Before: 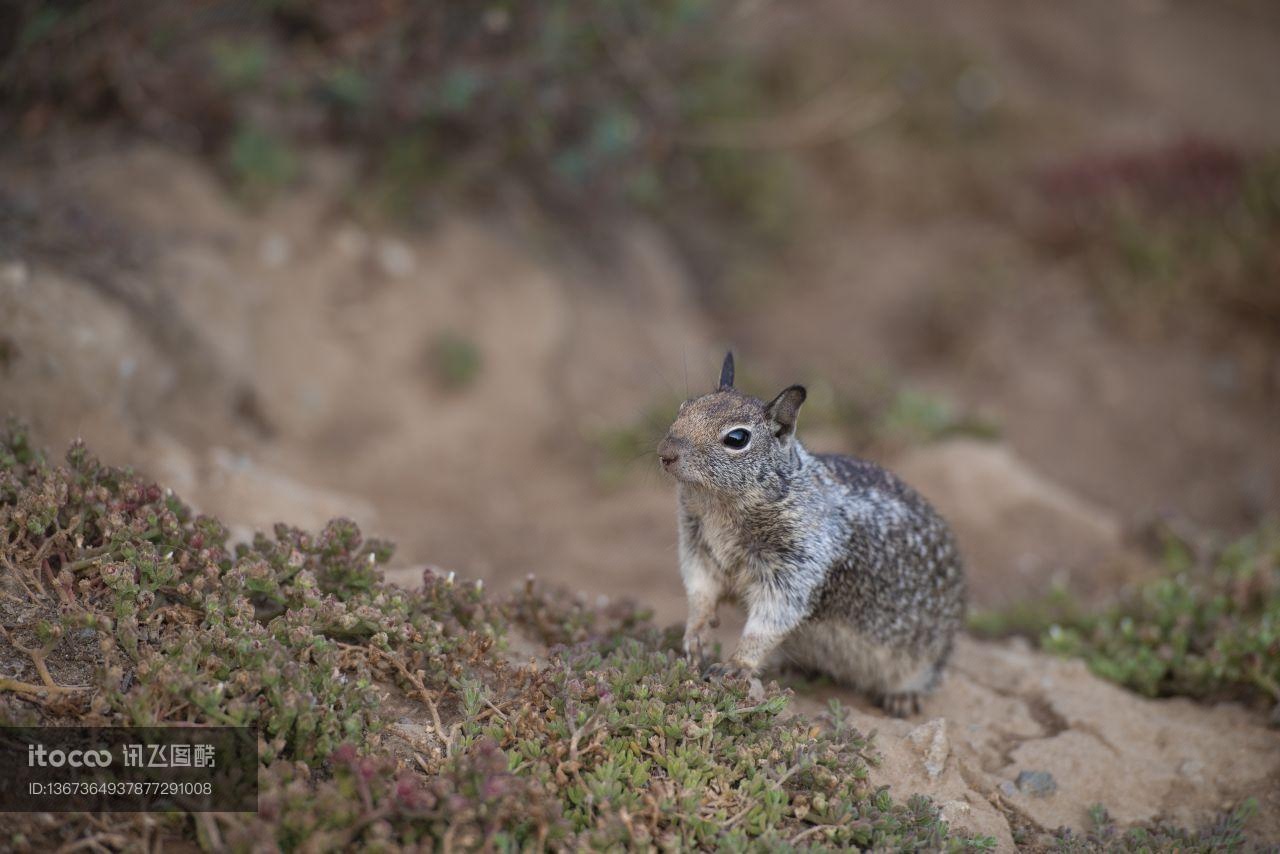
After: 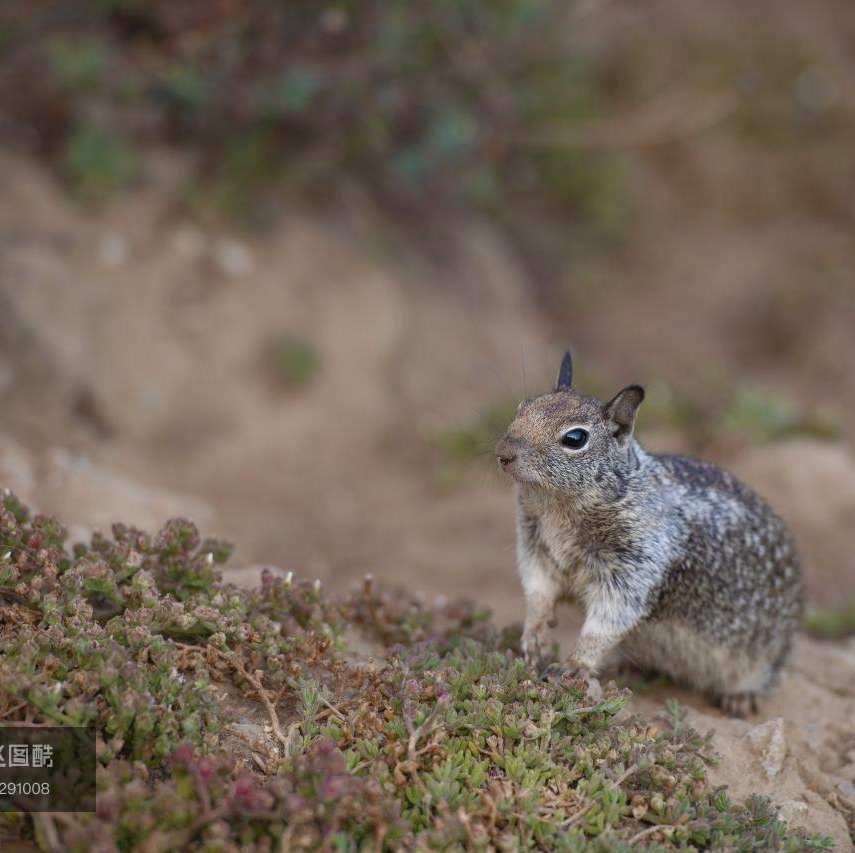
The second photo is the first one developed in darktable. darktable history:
crop and rotate: left 12.672%, right 20.519%
color balance rgb: perceptual saturation grading › global saturation 13.983%, perceptual saturation grading › highlights -24.812%, perceptual saturation grading › shadows 29.908%
